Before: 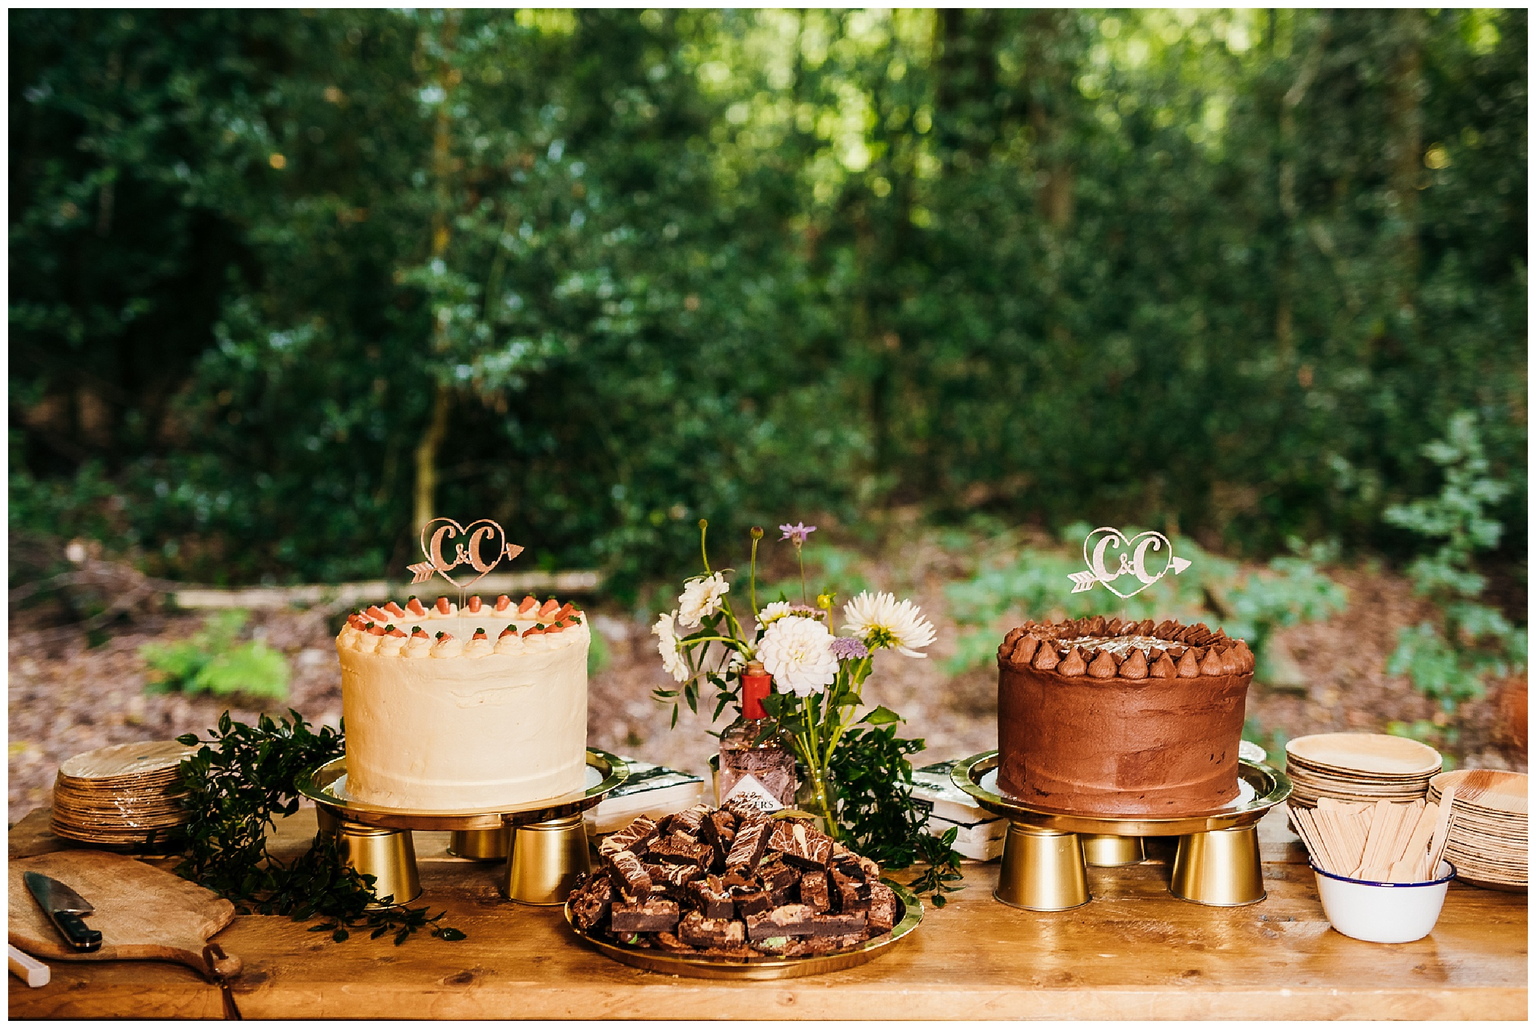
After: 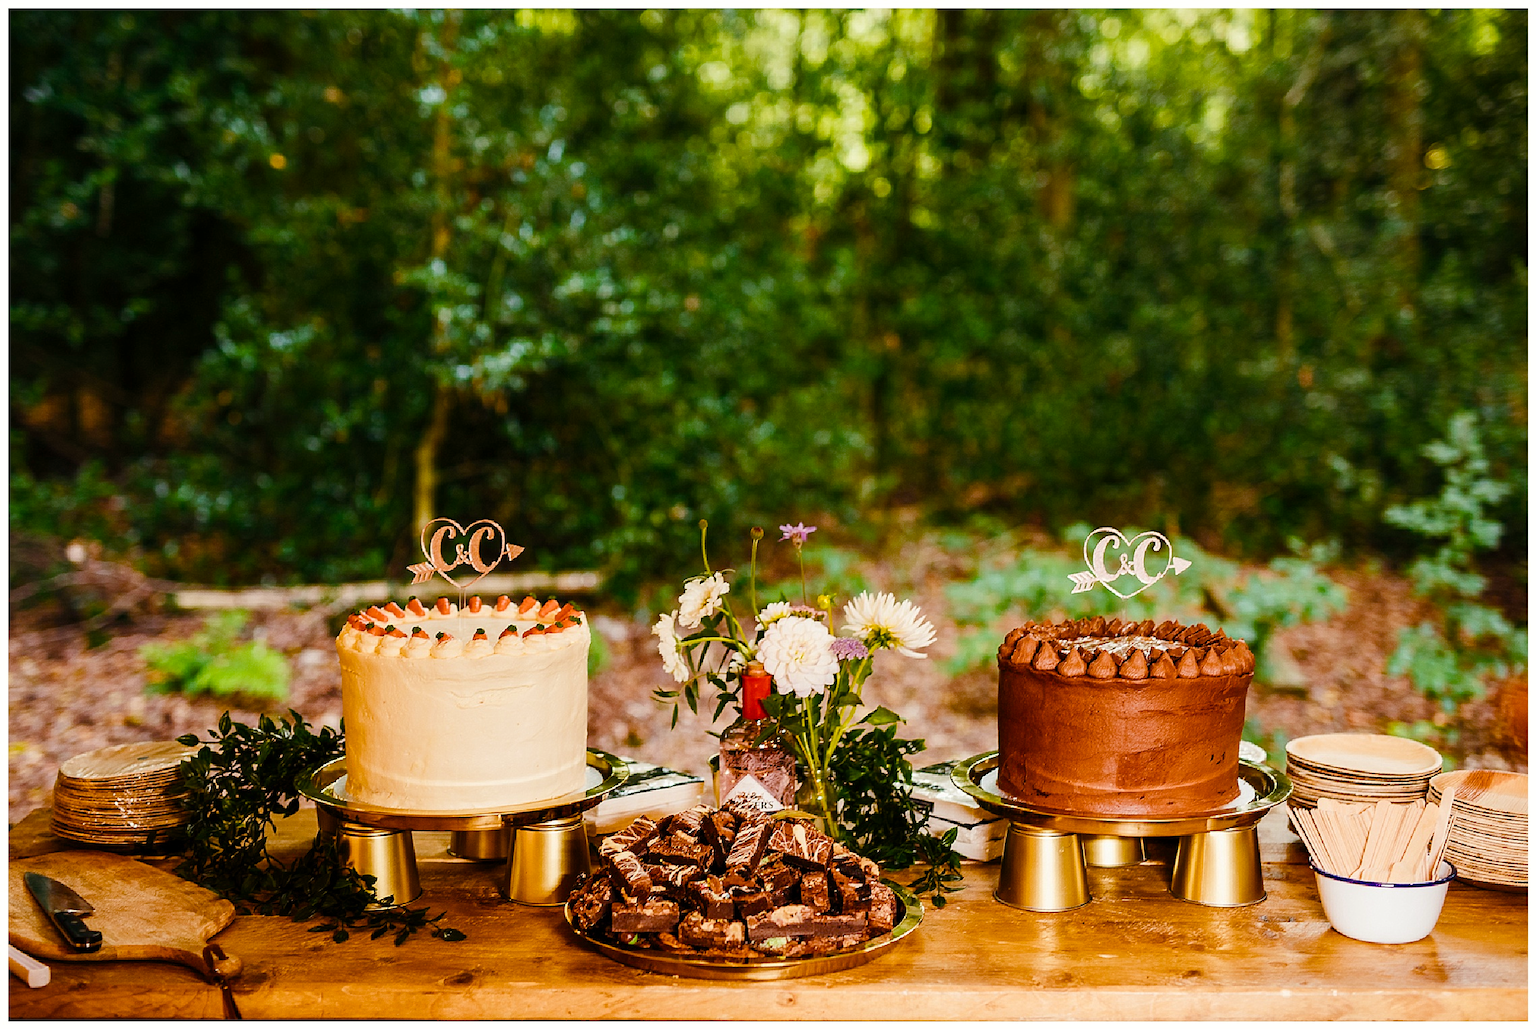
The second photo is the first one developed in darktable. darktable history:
color balance rgb: power › chroma 1.063%, power › hue 26.99°, linear chroma grading › global chroma 14.979%, perceptual saturation grading › global saturation 20%, perceptual saturation grading › highlights -25.256%, perceptual saturation grading › shadows 25.825%
